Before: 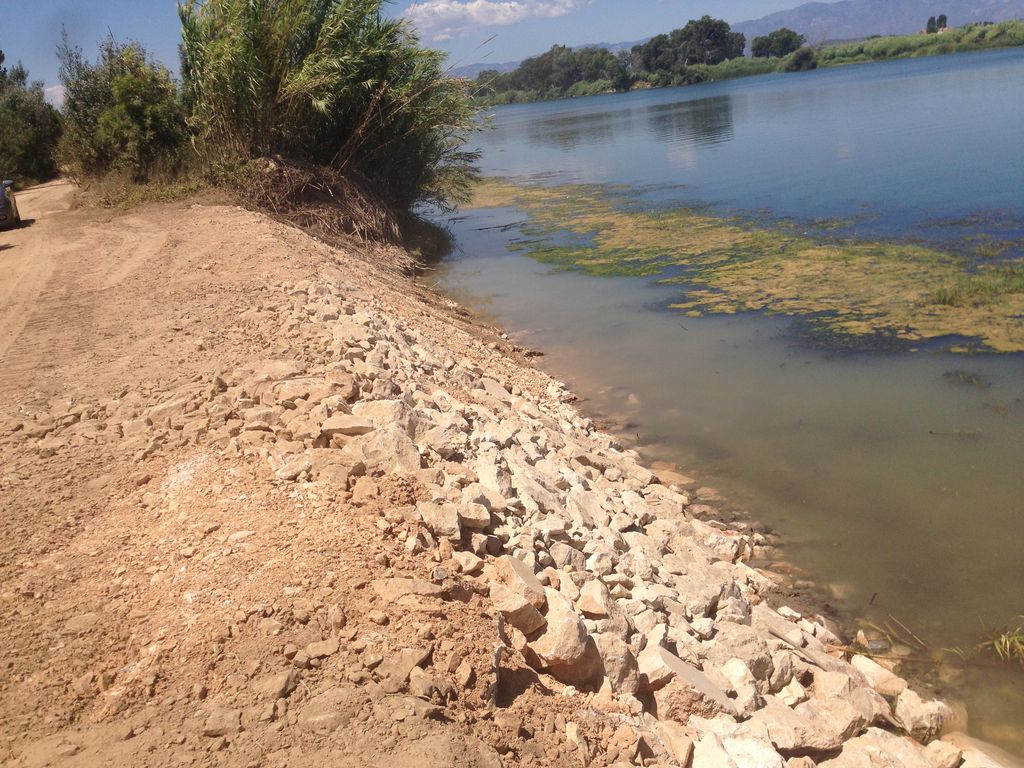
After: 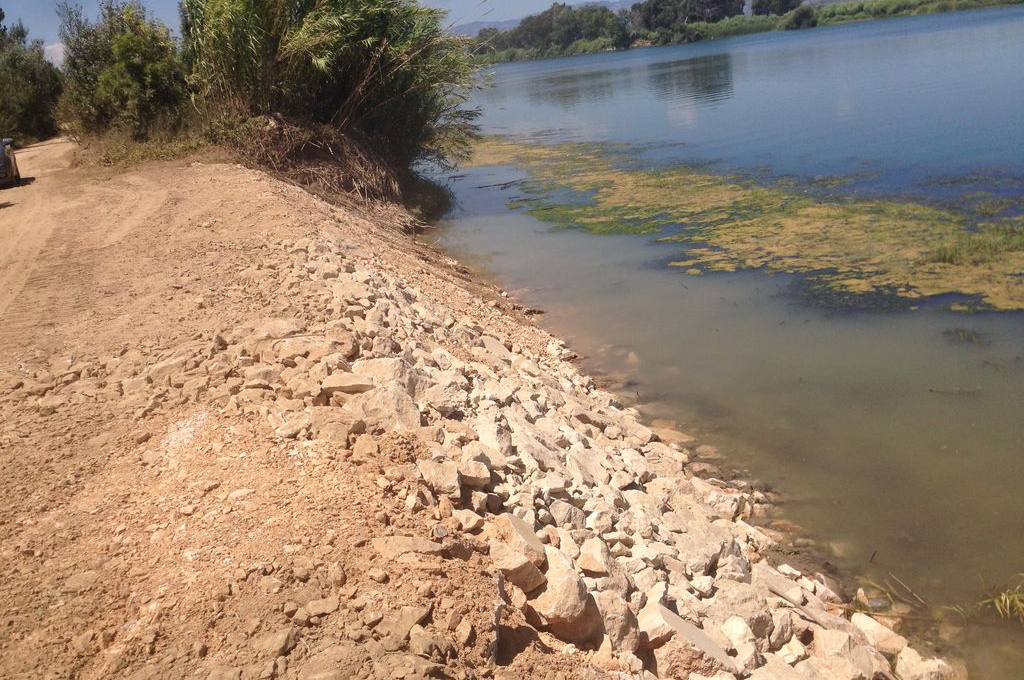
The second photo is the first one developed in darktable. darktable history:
crop and rotate: top 5.593%, bottom 5.826%
